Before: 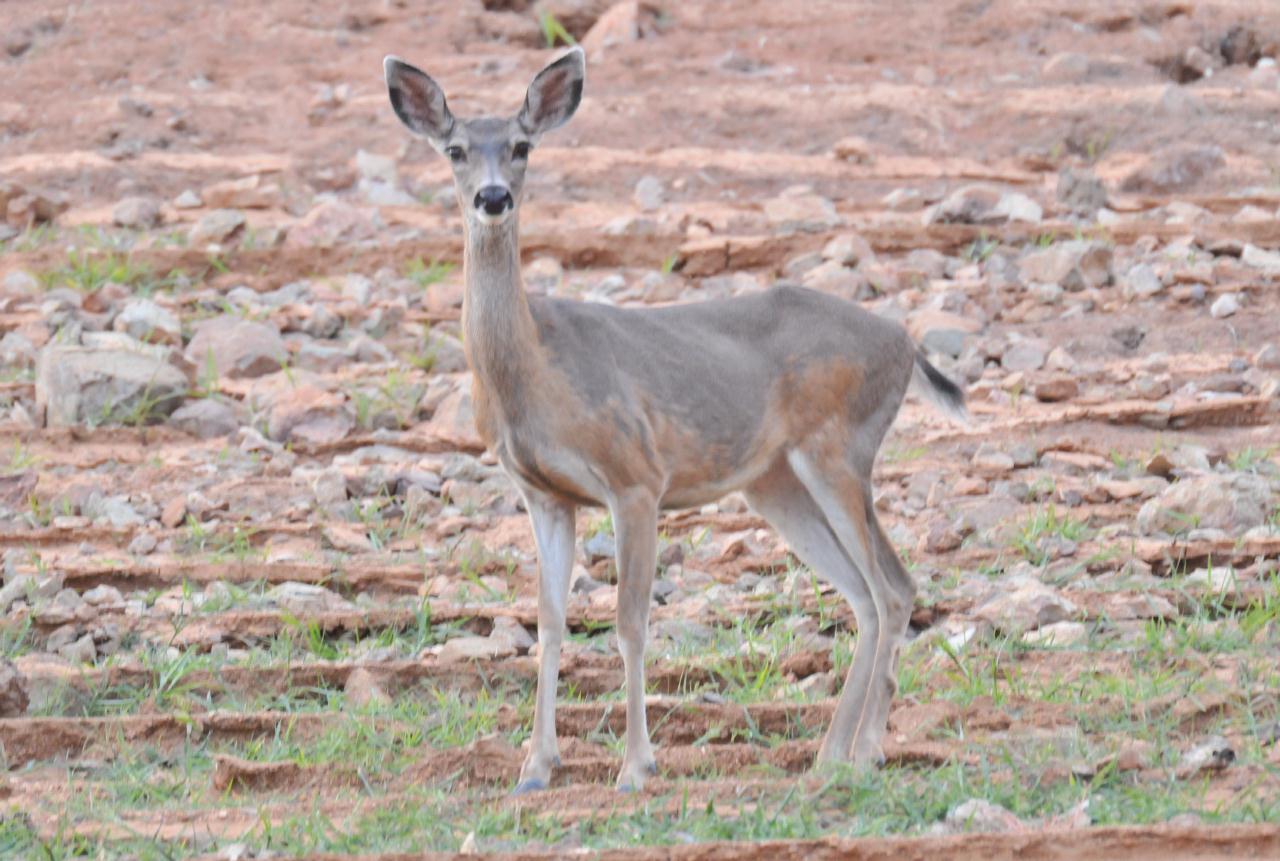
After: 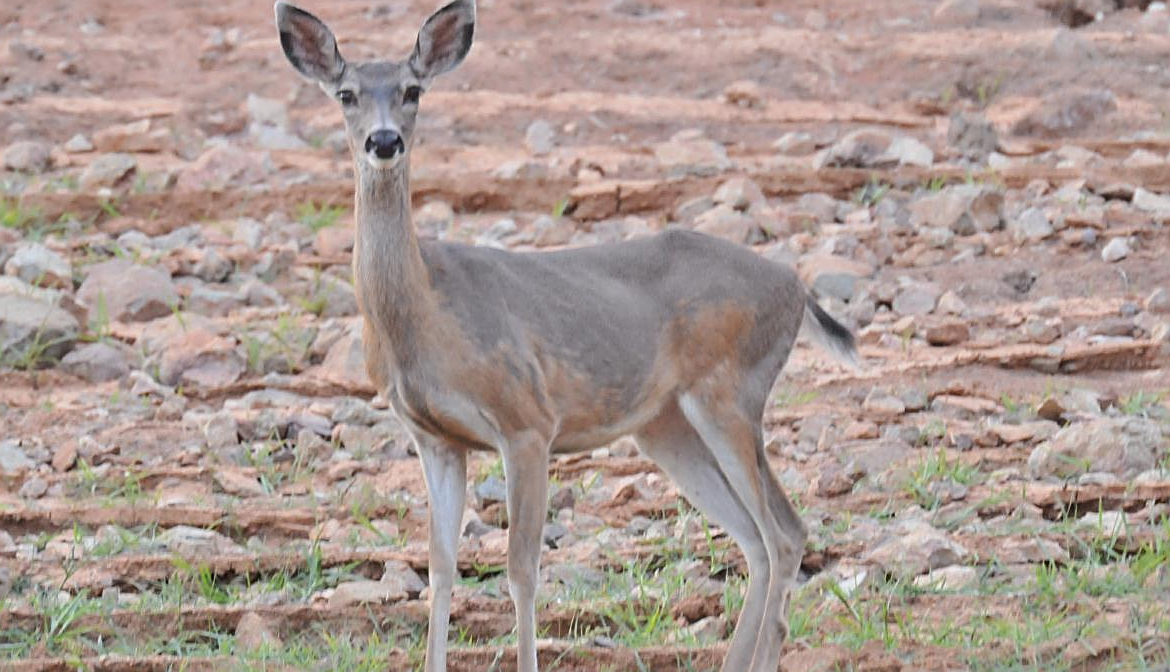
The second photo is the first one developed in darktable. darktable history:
color calibration: illuminant same as pipeline (D50), adaptation XYZ, x 0.345, y 0.357, temperature 5013.59 K
sharpen: amount 0.741
exposure: black level correction 0.001, exposure -0.201 EV, compensate exposure bias true, compensate highlight preservation false
crop: left 8.533%, top 6.607%, bottom 15.244%
